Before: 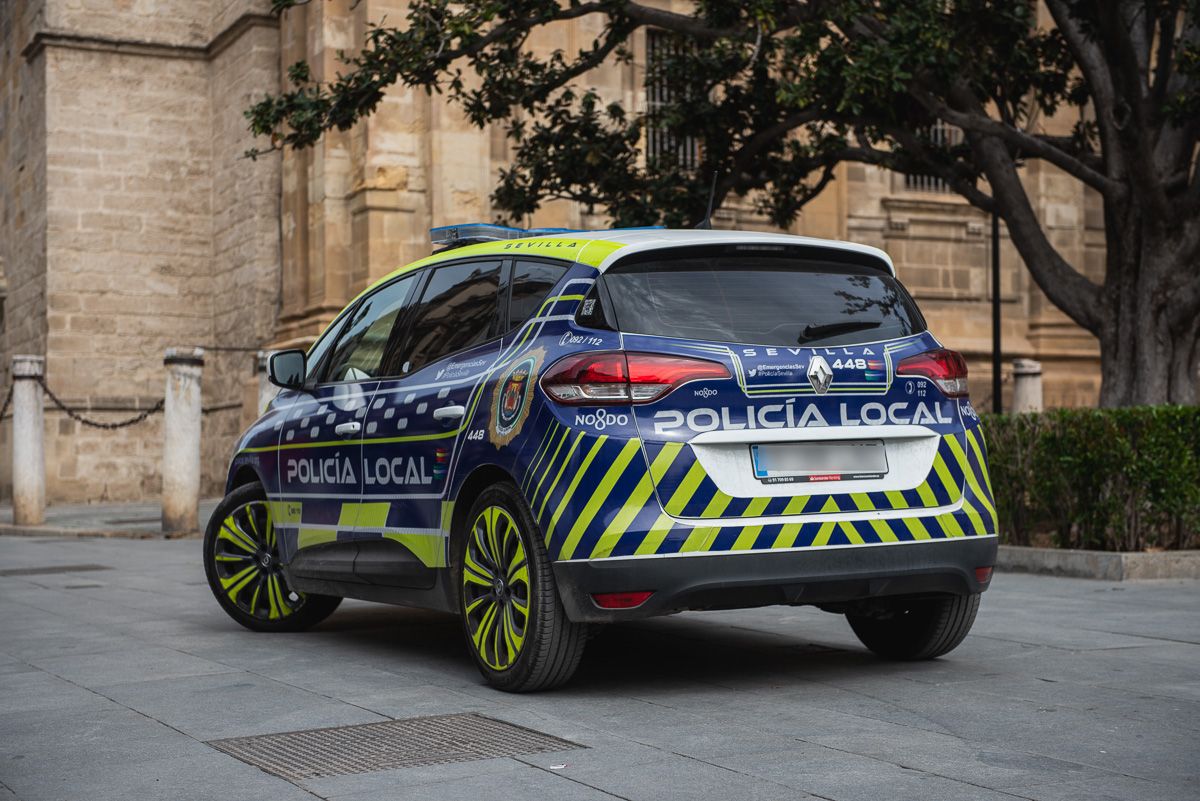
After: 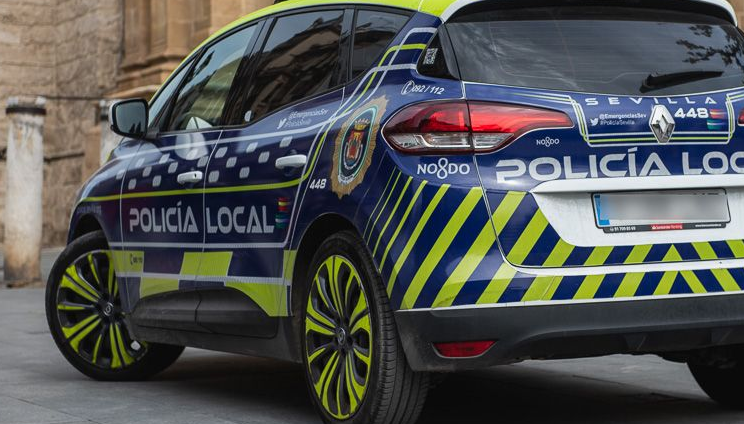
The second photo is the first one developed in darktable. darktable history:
crop: left 13.243%, top 31.358%, right 24.691%, bottom 15.667%
